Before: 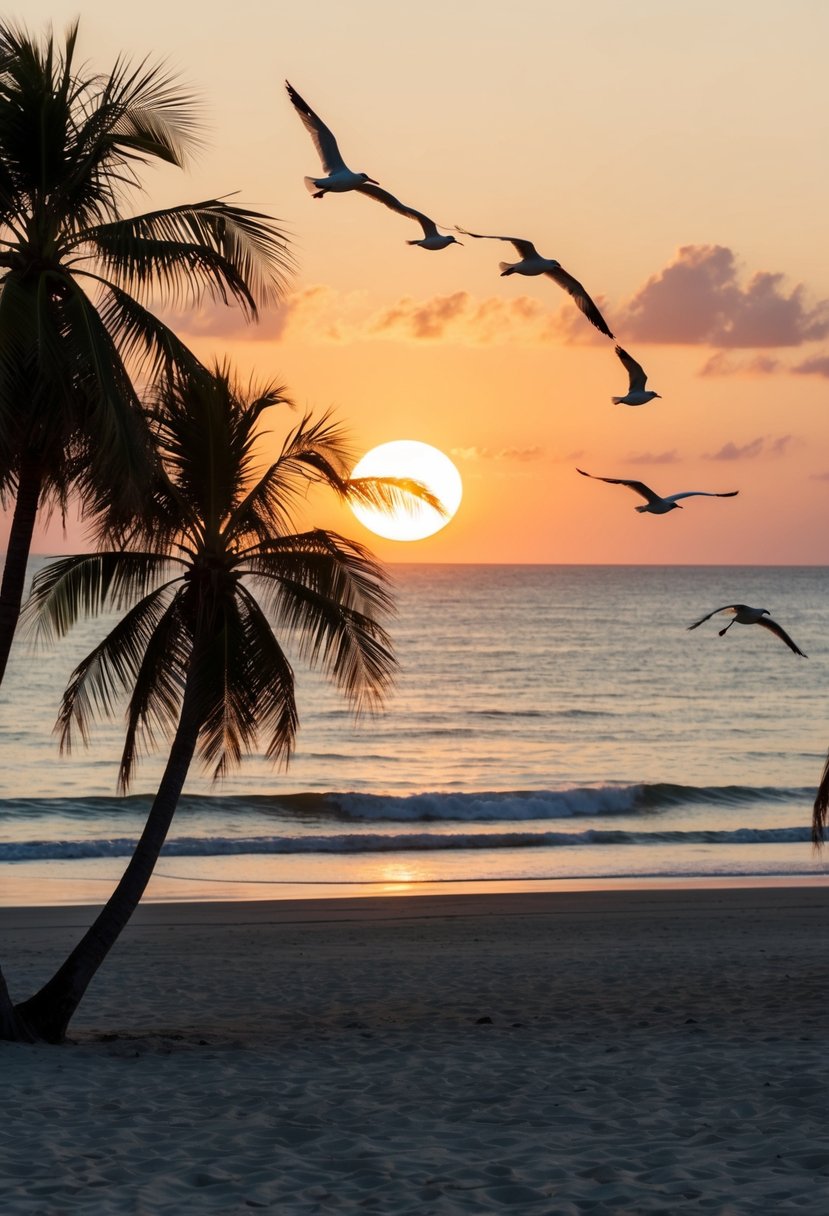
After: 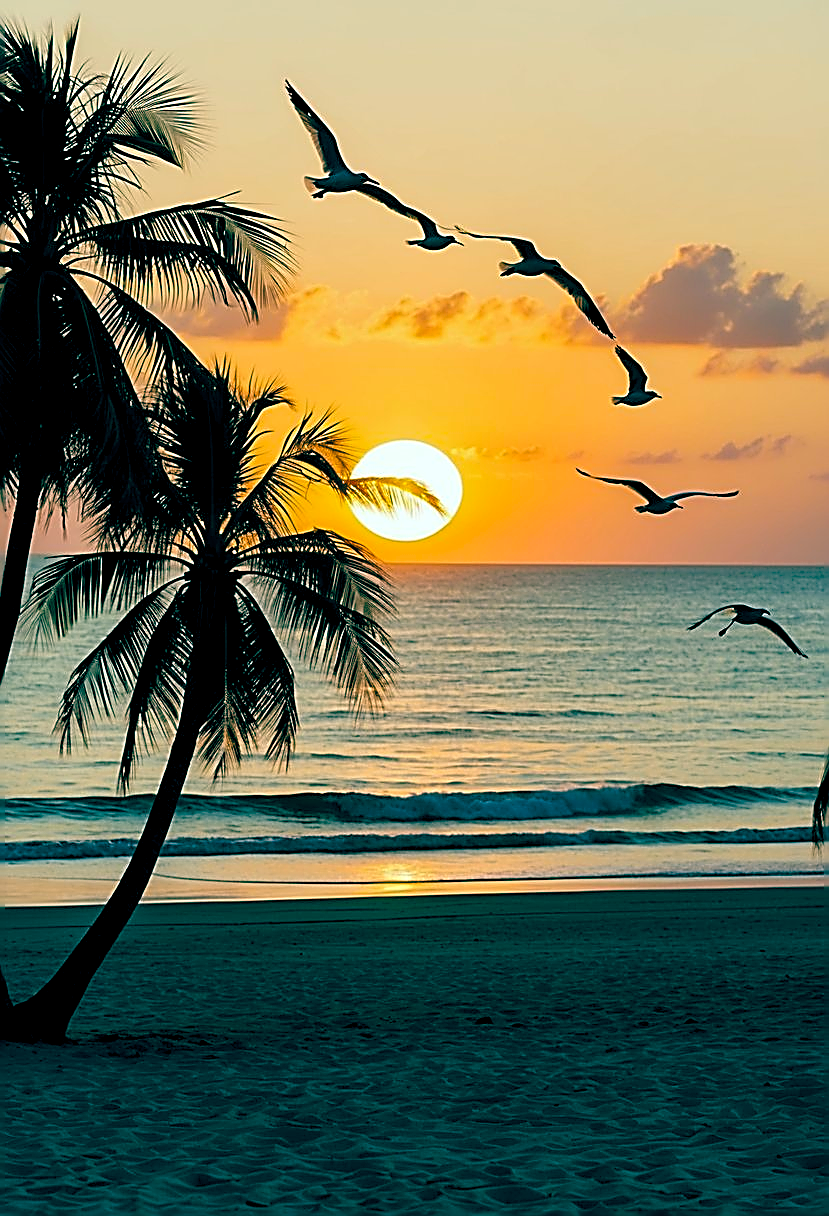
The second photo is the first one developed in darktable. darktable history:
color balance rgb: global offset › luminance -0.536%, global offset › chroma 0.906%, global offset › hue 174.75°, linear chroma grading › global chroma 14.904%, perceptual saturation grading › global saturation 19.447%, global vibrance 14.274%
sharpen: amount 1.85
tone equalizer: on, module defaults
